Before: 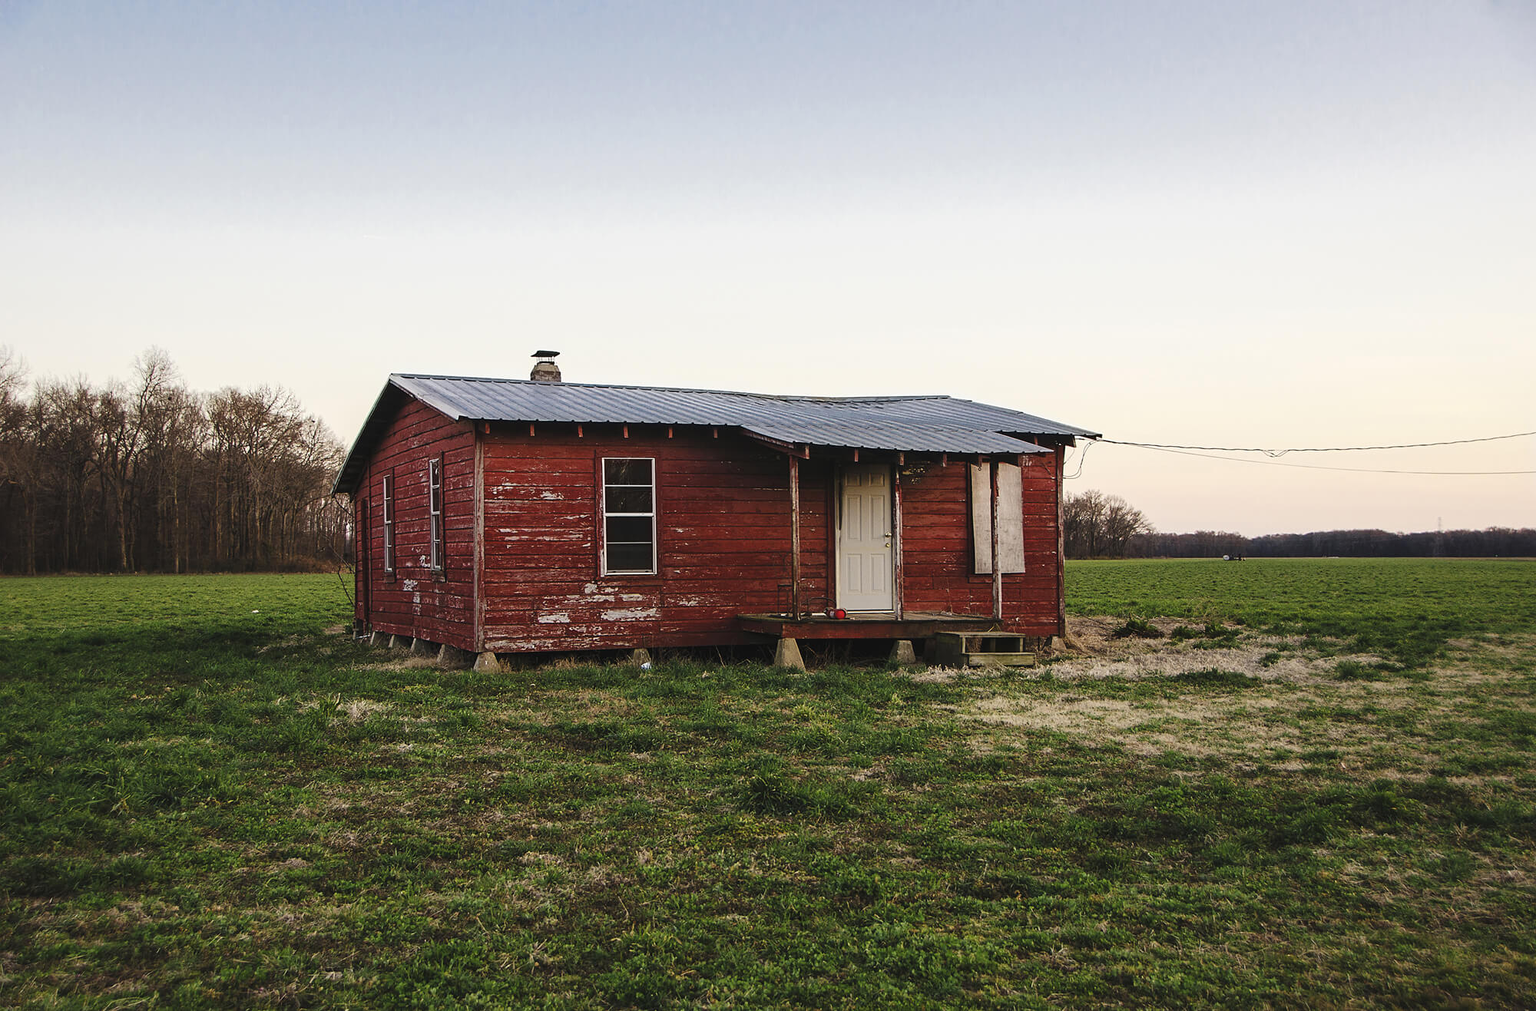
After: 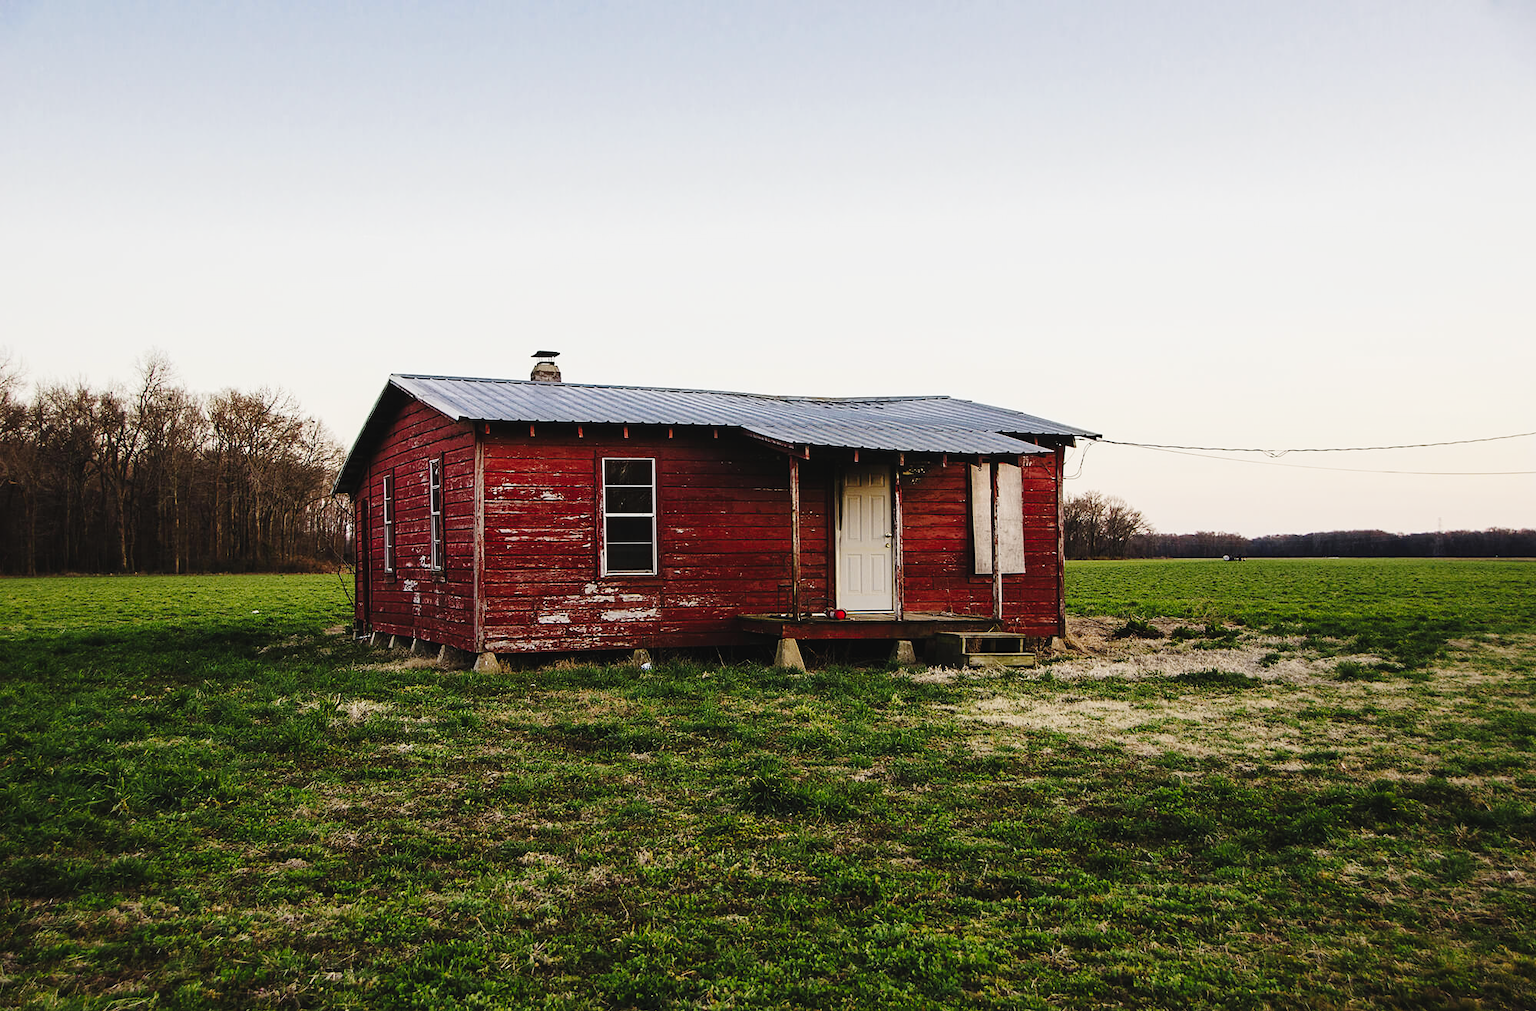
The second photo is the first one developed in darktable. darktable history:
tone curve: curves: ch0 [(0, 0.023) (0.104, 0.058) (0.21, 0.162) (0.469, 0.524) (0.579, 0.65) (0.725, 0.8) (0.858, 0.903) (1, 0.974)]; ch1 [(0, 0) (0.414, 0.395) (0.447, 0.447) (0.502, 0.501) (0.521, 0.512) (0.57, 0.563) (0.618, 0.61) (0.654, 0.642) (1, 1)]; ch2 [(0, 0) (0.356, 0.408) (0.437, 0.453) (0.492, 0.485) (0.524, 0.508) (0.566, 0.567) (0.595, 0.604) (1, 1)], preserve colors none
exposure: compensate exposure bias true, compensate highlight preservation false
